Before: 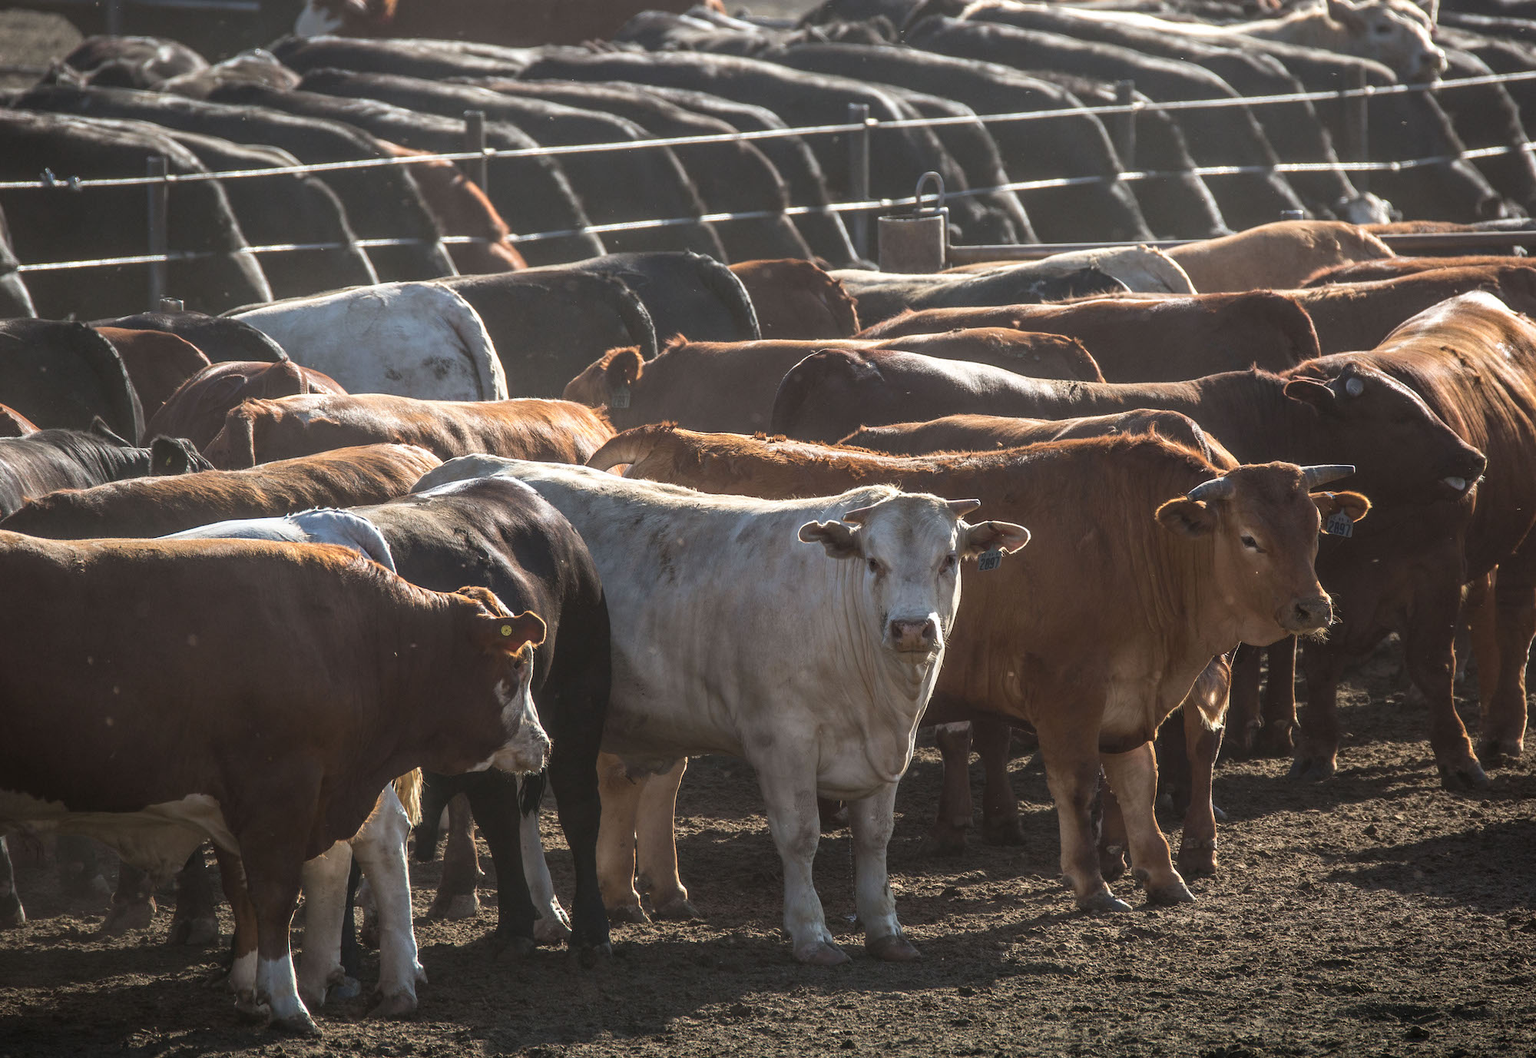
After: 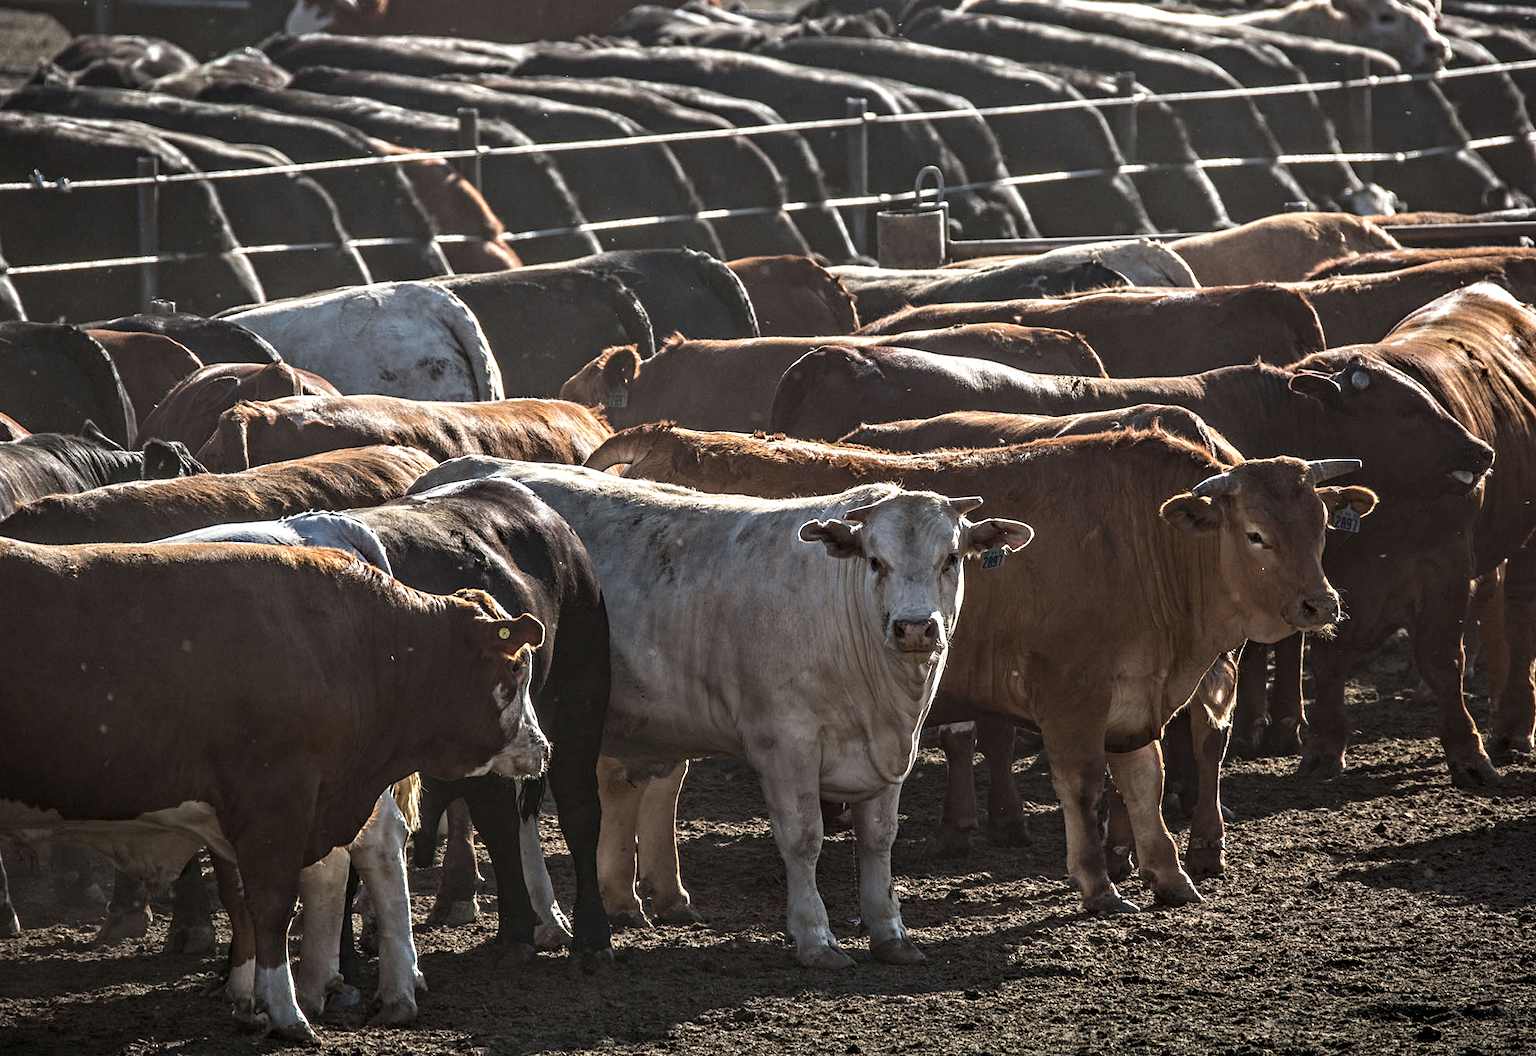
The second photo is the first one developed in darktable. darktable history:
rotate and perspective: rotation -0.45°, automatic cropping original format, crop left 0.008, crop right 0.992, crop top 0.012, crop bottom 0.988
contrast equalizer: octaves 7, y [[0.5, 0.542, 0.583, 0.625, 0.667, 0.708], [0.5 ×6], [0.5 ×6], [0 ×6], [0 ×6]]
exposure: exposure -0.293 EV, compensate highlight preservation false
